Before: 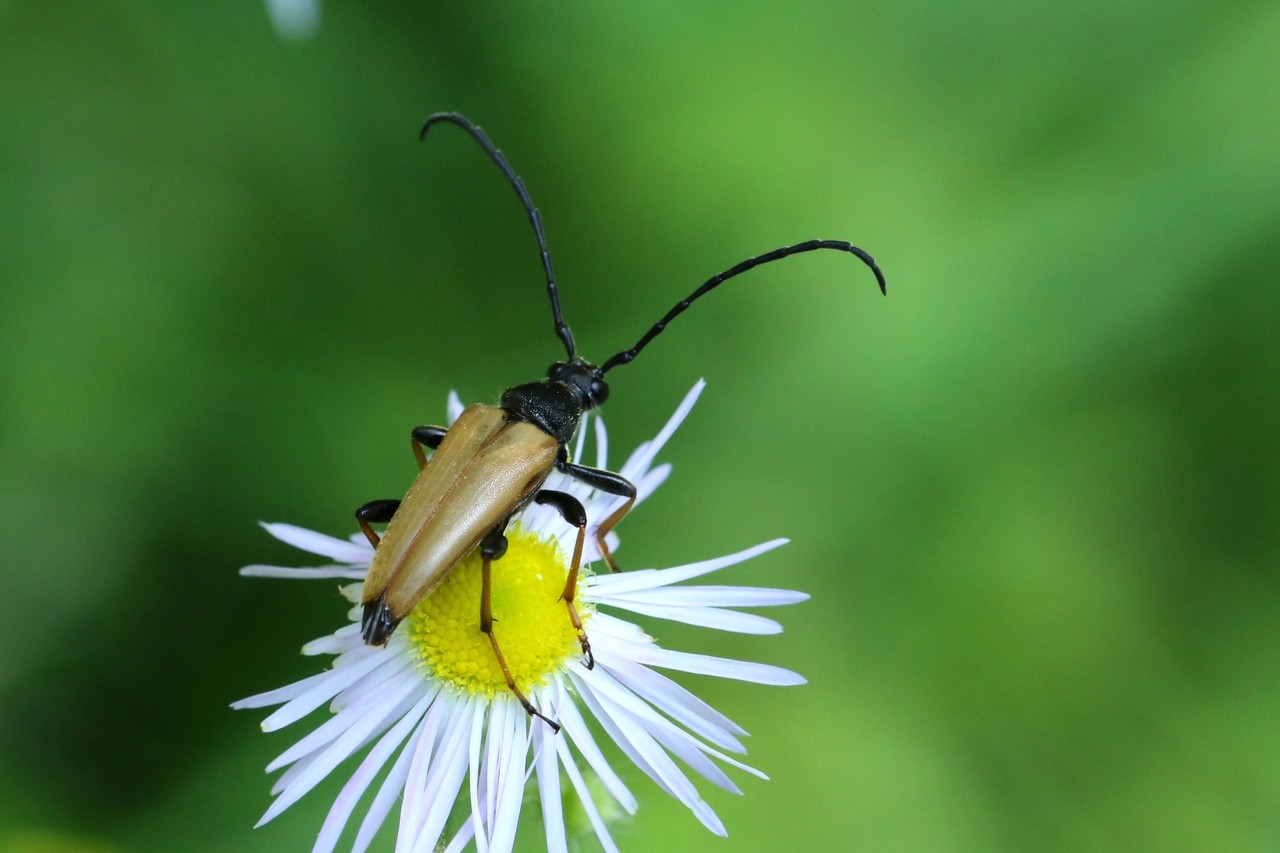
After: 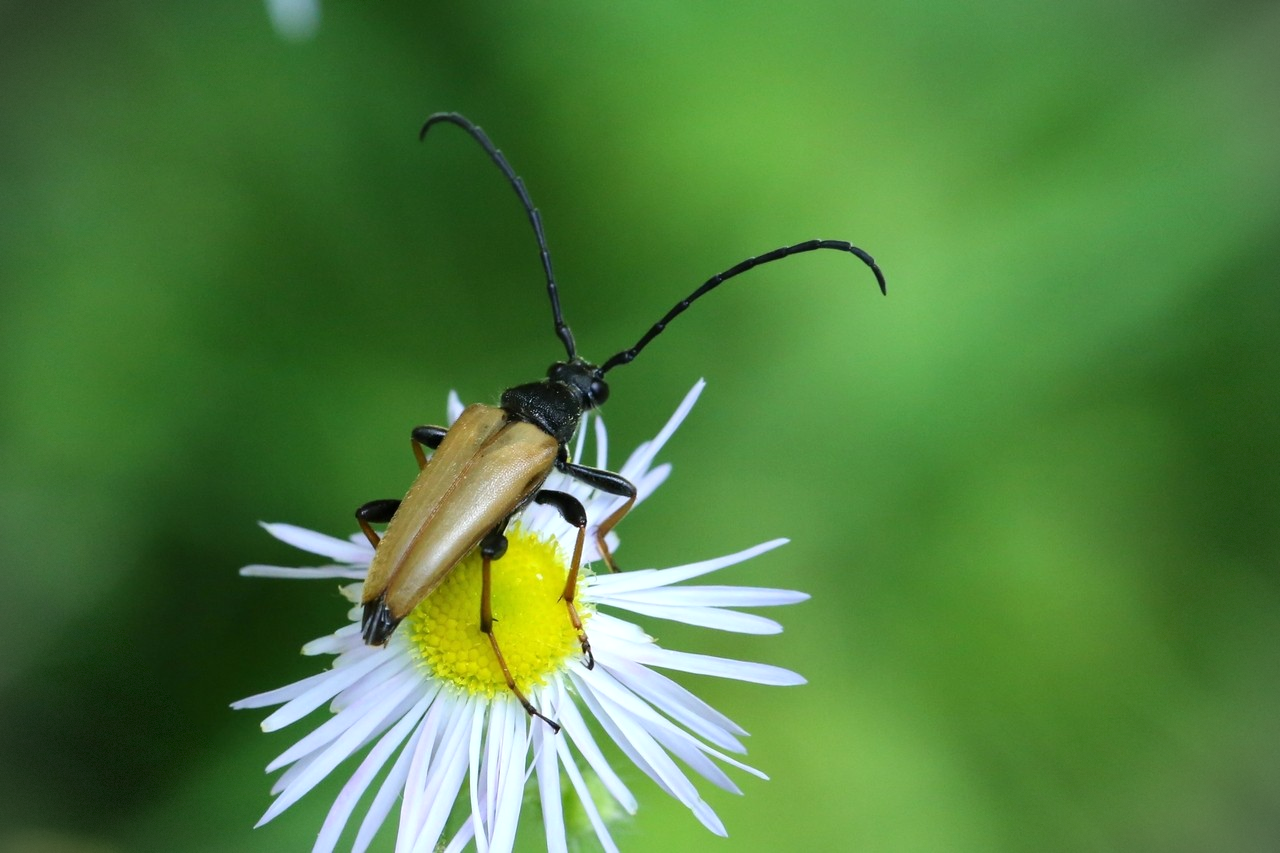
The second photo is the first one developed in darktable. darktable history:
exposure: exposure 0.075 EV, compensate highlight preservation false
vignetting: fall-off start 88.84%, fall-off radius 43.93%, width/height ratio 1.161, dithering 8-bit output
